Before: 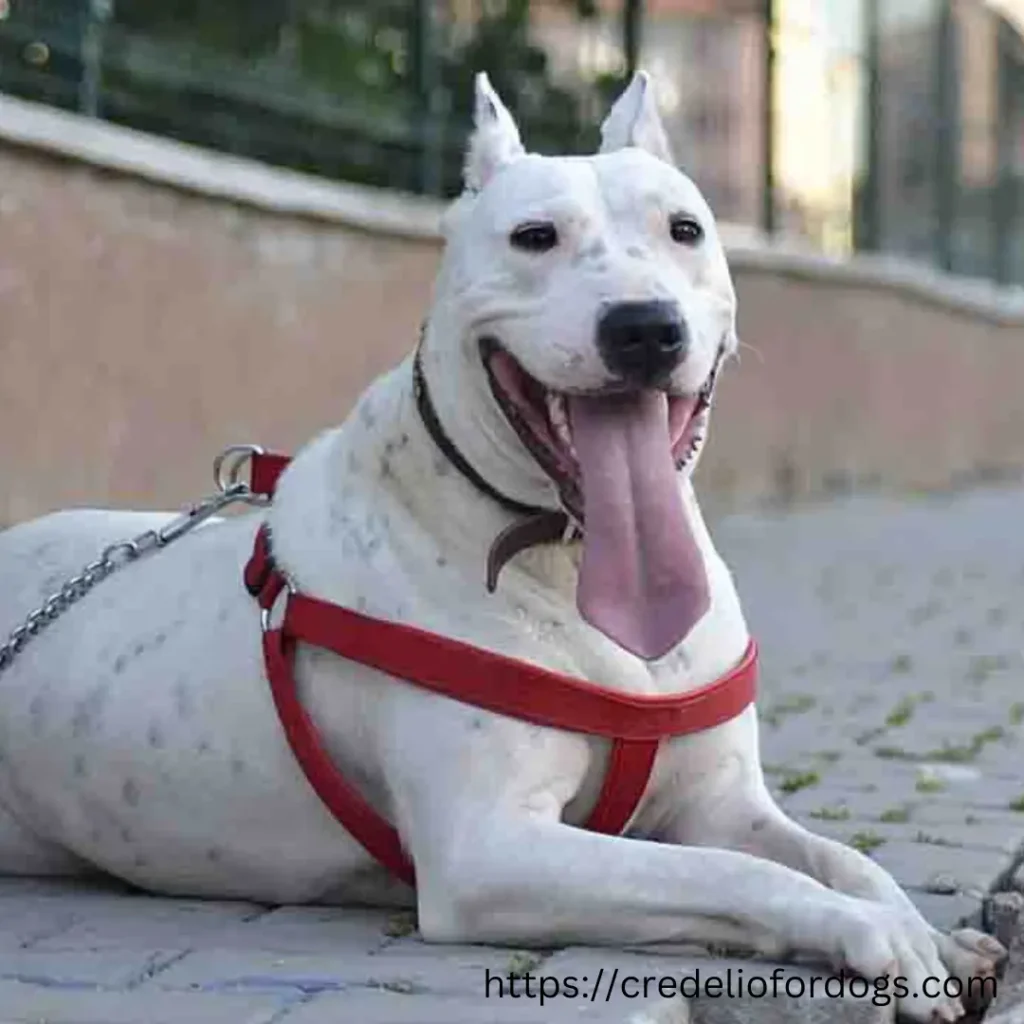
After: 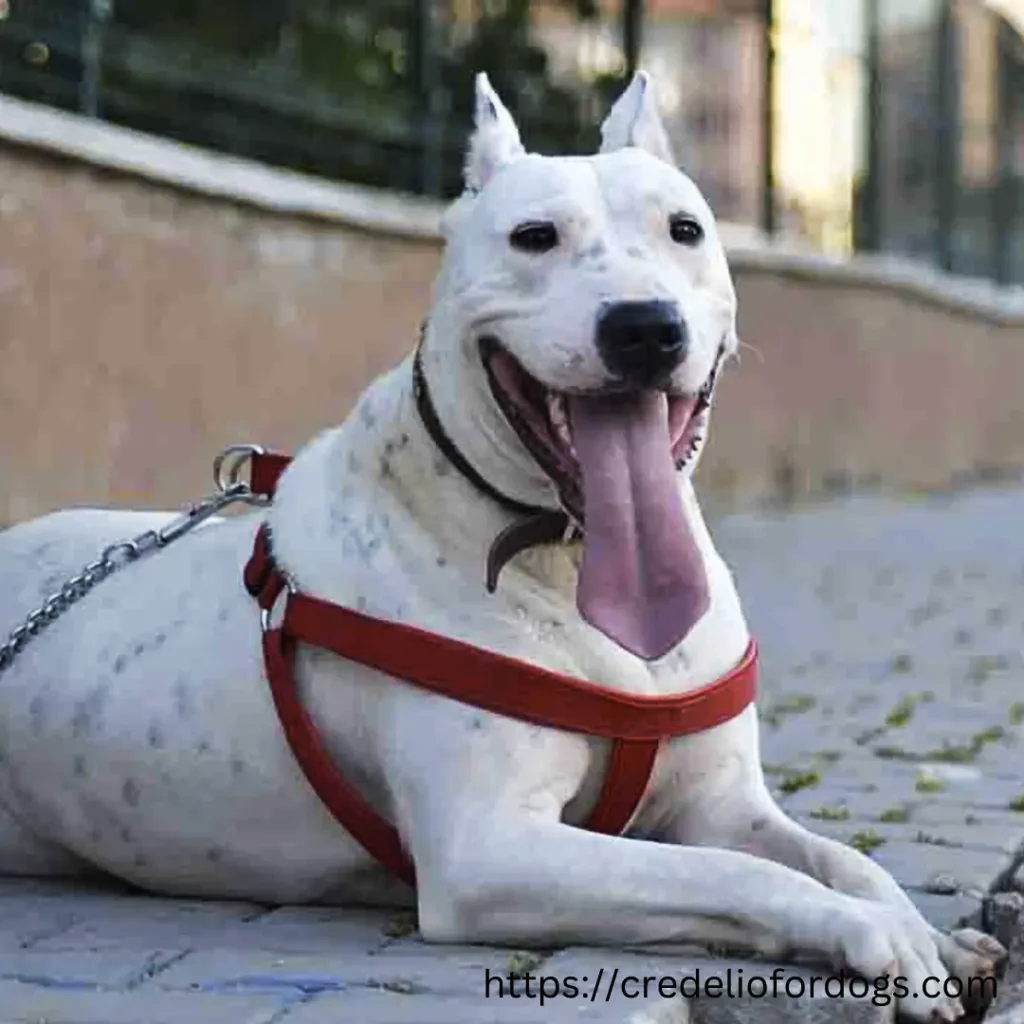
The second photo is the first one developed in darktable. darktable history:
color contrast: green-magenta contrast 0.8, blue-yellow contrast 1.1, unbound 0
tone curve: curves: ch0 [(0, 0) (0.003, 0.012) (0.011, 0.015) (0.025, 0.02) (0.044, 0.032) (0.069, 0.044) (0.1, 0.063) (0.136, 0.085) (0.177, 0.121) (0.224, 0.159) (0.277, 0.207) (0.335, 0.261) (0.399, 0.328) (0.468, 0.41) (0.543, 0.506) (0.623, 0.609) (0.709, 0.719) (0.801, 0.82) (0.898, 0.907) (1, 1)], preserve colors none
white balance: emerald 1
